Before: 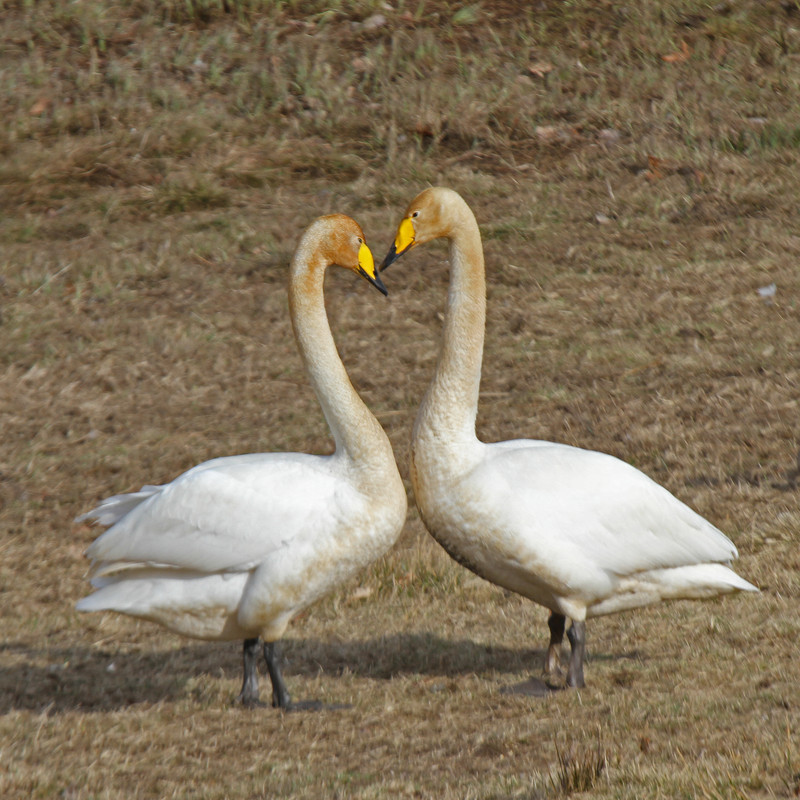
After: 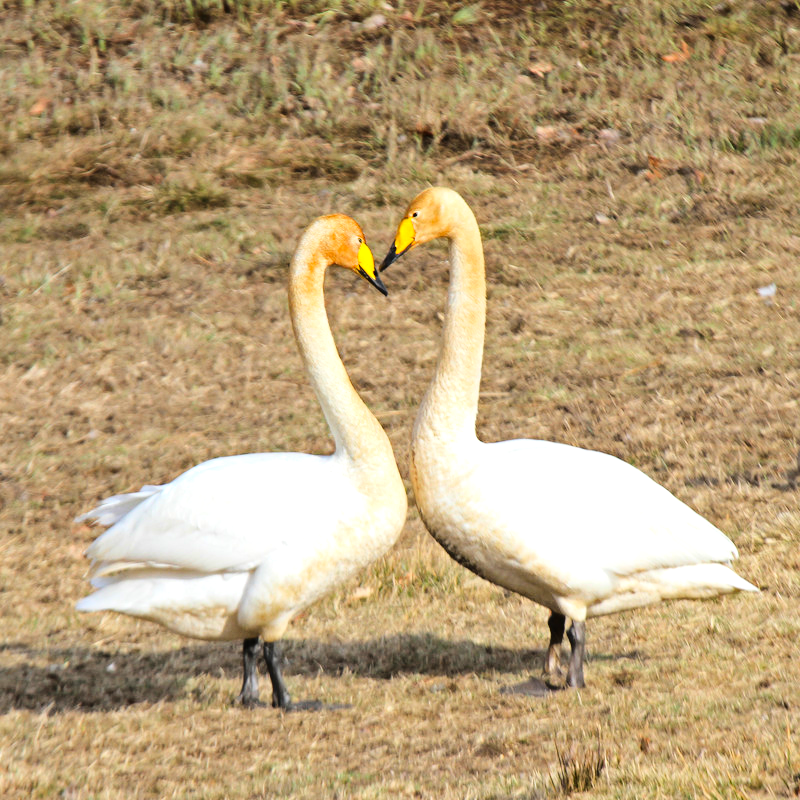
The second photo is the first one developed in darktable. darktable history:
tone equalizer: -8 EV -0.76 EV, -7 EV -0.712 EV, -6 EV -0.632 EV, -5 EV -0.422 EV, -3 EV 0.371 EV, -2 EV 0.6 EV, -1 EV 0.698 EV, +0 EV 0.775 EV
contrast brightness saturation: saturation 0.185
base curve: curves: ch0 [(0, 0) (0.036, 0.025) (0.121, 0.166) (0.206, 0.329) (0.605, 0.79) (1, 1)]
